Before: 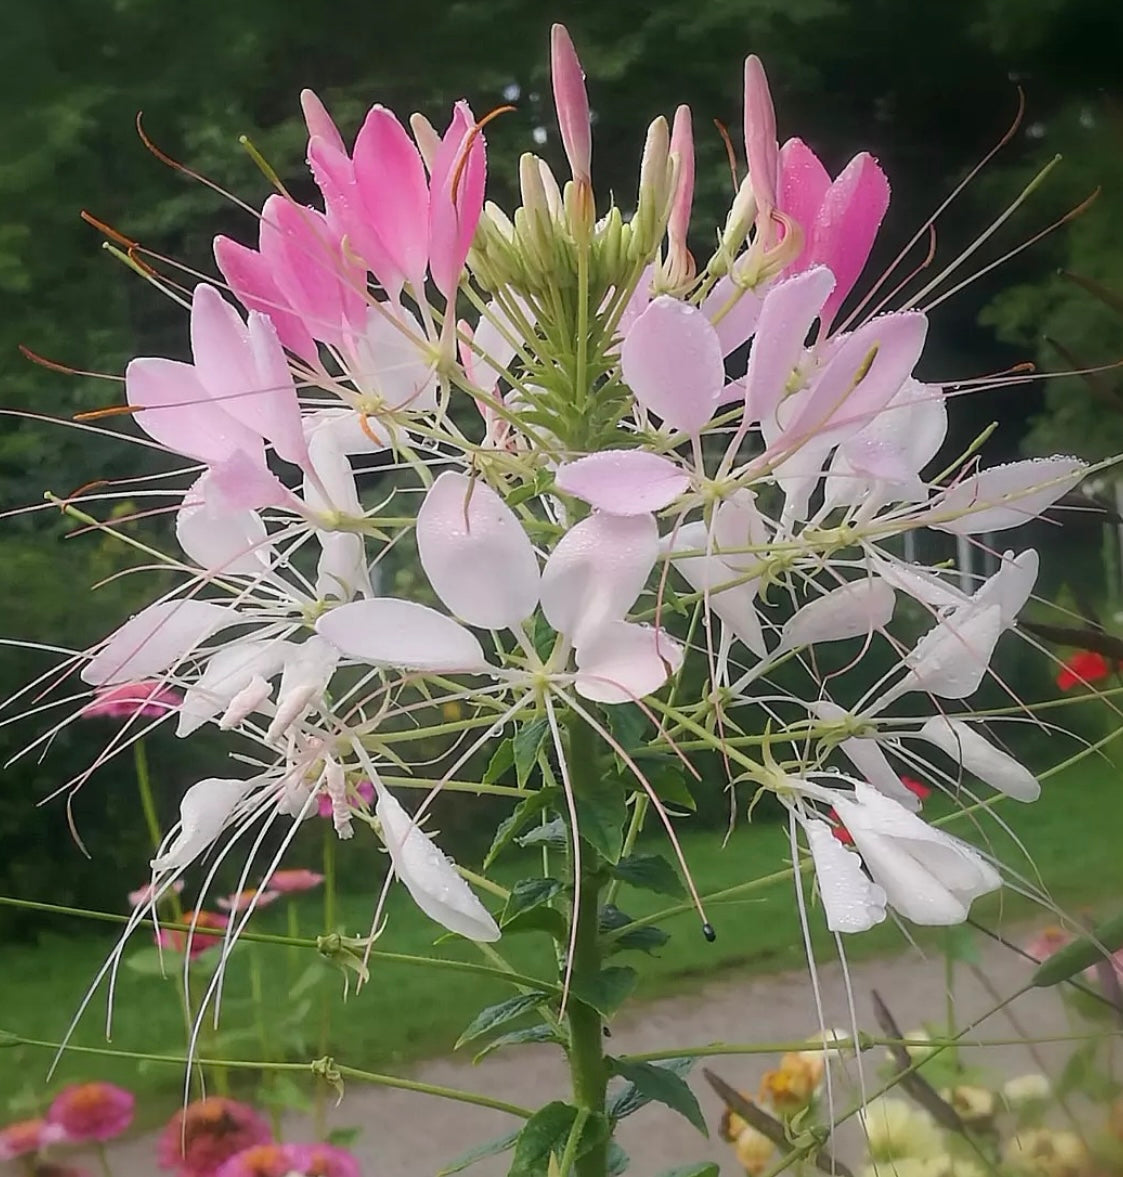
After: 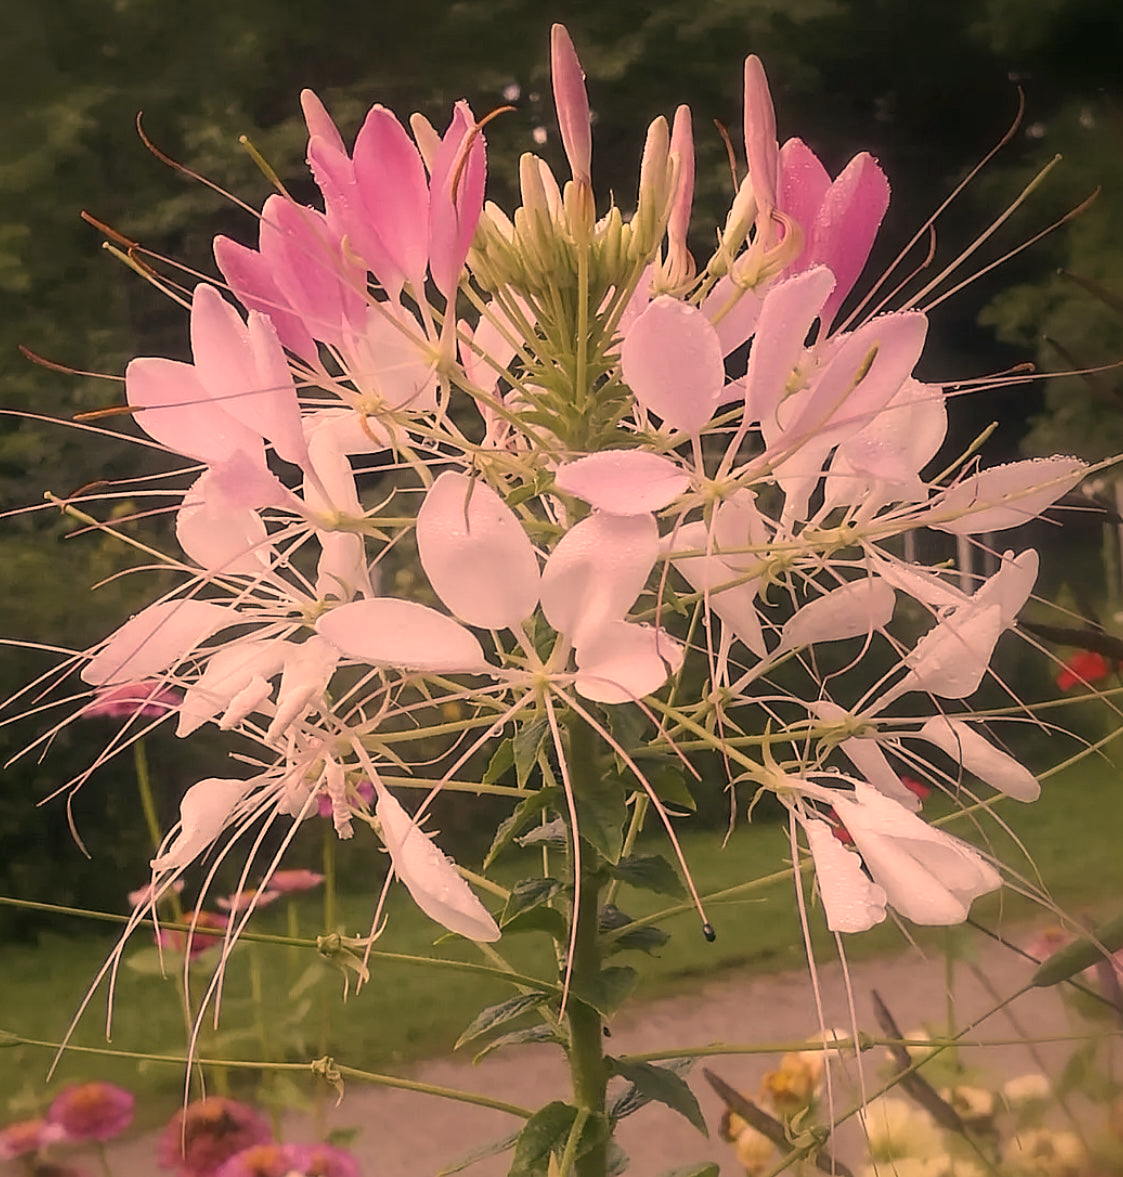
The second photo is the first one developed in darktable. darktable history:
color correction: highlights a* 39.61, highlights b* 39.65, saturation 0.685
